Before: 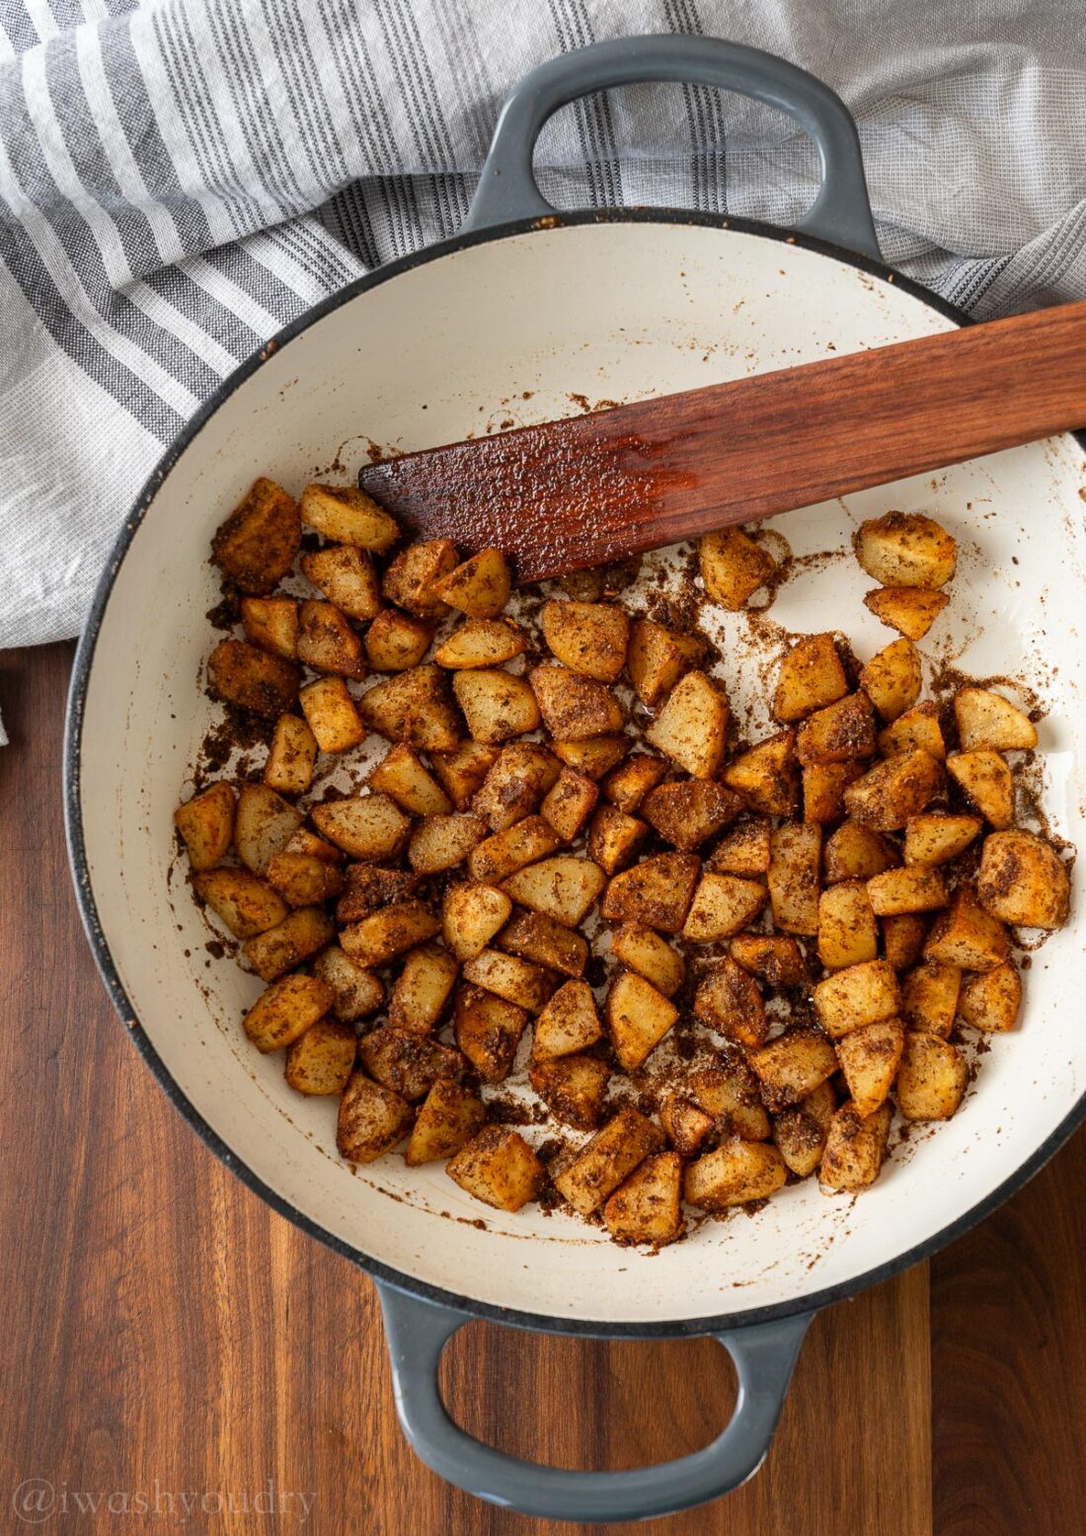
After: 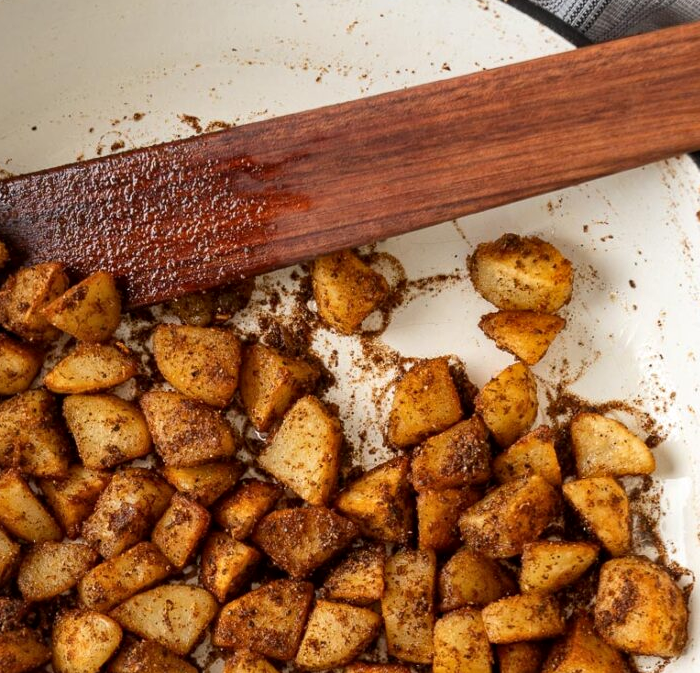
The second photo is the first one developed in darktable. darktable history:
local contrast: mode bilateral grid, contrast 20, coarseness 50, detail 120%, midtone range 0.2
crop: left 36.005%, top 18.293%, right 0.31%, bottom 38.444%
